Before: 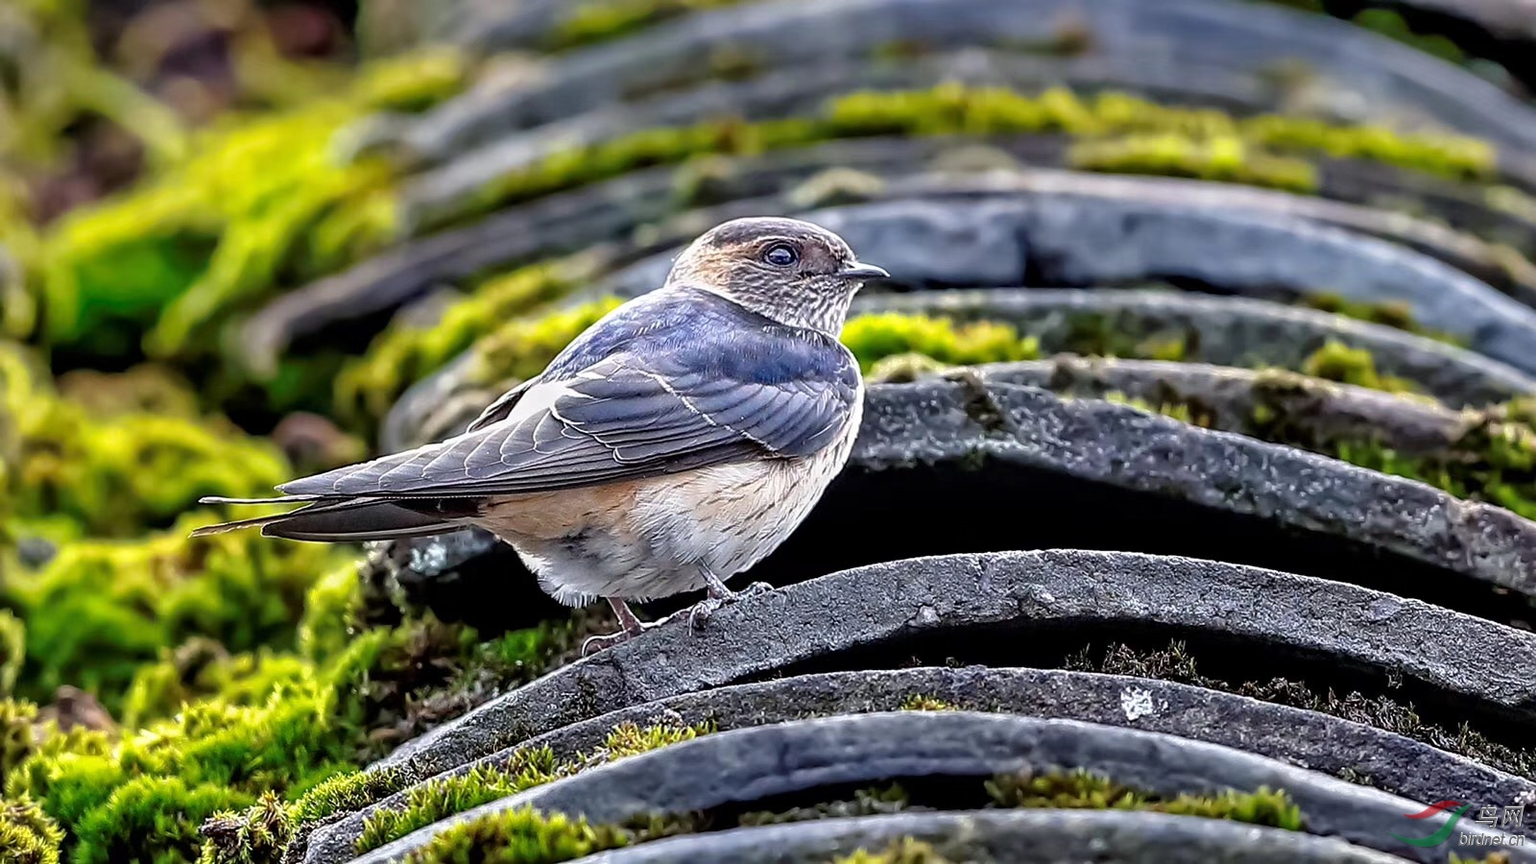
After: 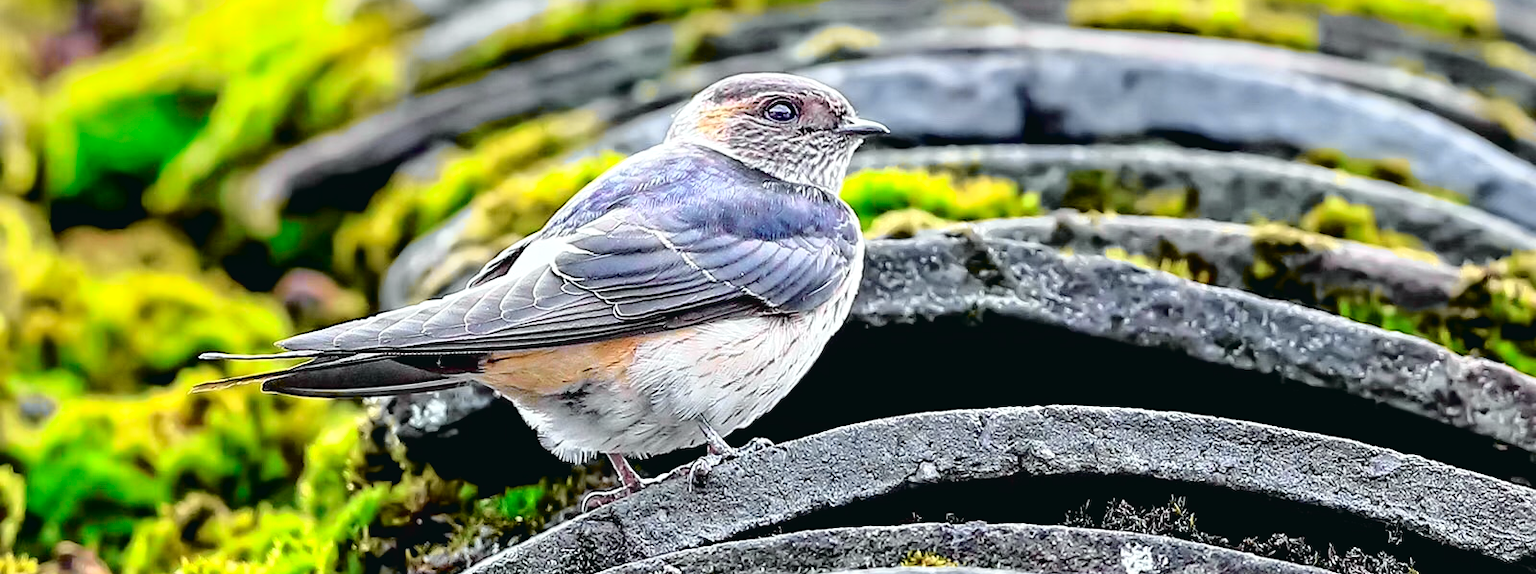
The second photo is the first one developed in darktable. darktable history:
exposure: black level correction 0.005, exposure 0.417 EV, compensate highlight preservation false
crop: top 16.727%, bottom 16.727%
tone curve: curves: ch0 [(0.001, 0.029) (0.084, 0.074) (0.162, 0.165) (0.304, 0.382) (0.466, 0.576) (0.654, 0.741) (0.848, 0.906) (0.984, 0.963)]; ch1 [(0, 0) (0.34, 0.235) (0.46, 0.46) (0.515, 0.502) (0.553, 0.567) (0.764, 0.815) (1, 1)]; ch2 [(0, 0) (0.44, 0.458) (0.479, 0.492) (0.524, 0.507) (0.547, 0.579) (0.673, 0.712) (1, 1)], color space Lab, independent channels, preserve colors none
